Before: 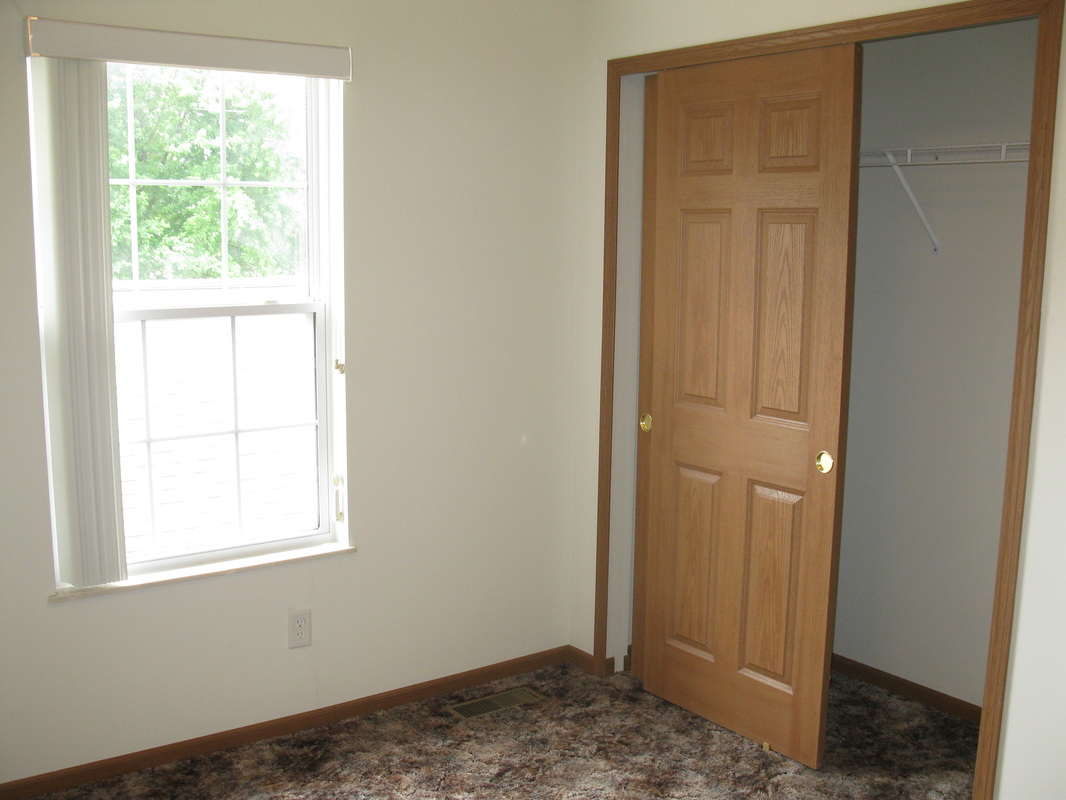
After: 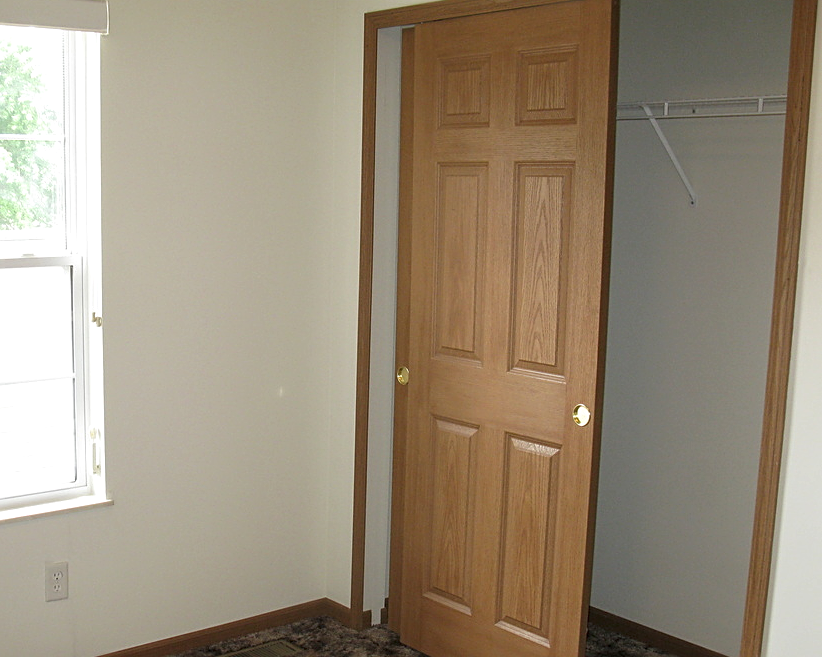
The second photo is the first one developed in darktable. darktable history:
crop: left 22.87%, top 5.908%, bottom 11.893%
local contrast: on, module defaults
sharpen: on, module defaults
exposure: compensate highlight preservation false
